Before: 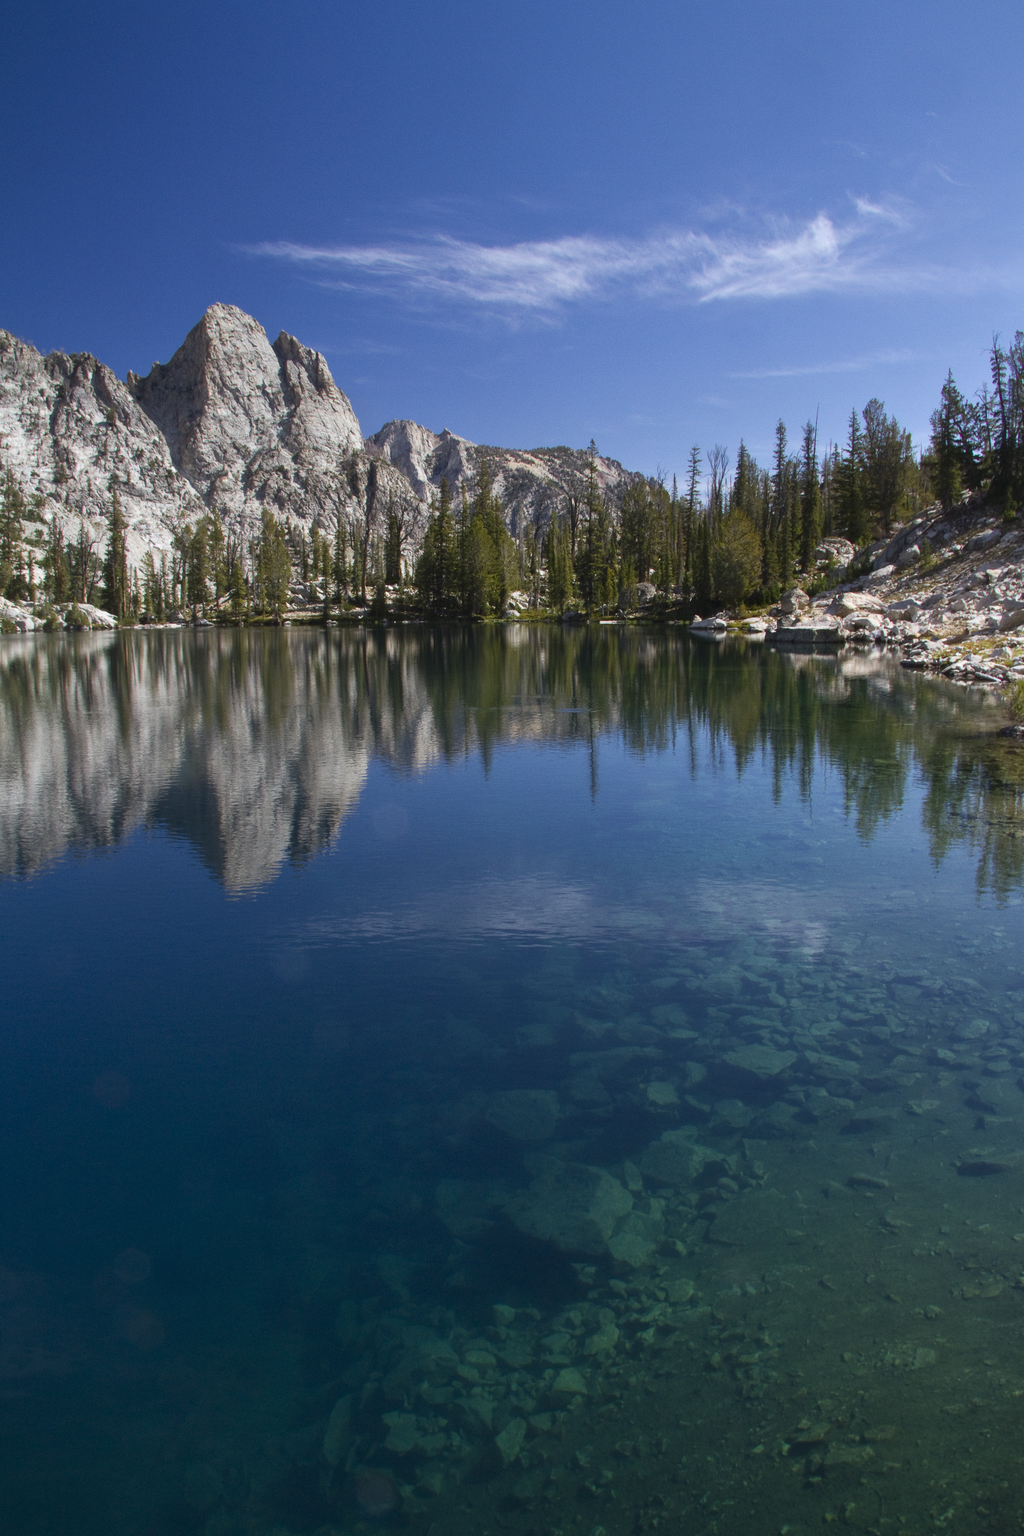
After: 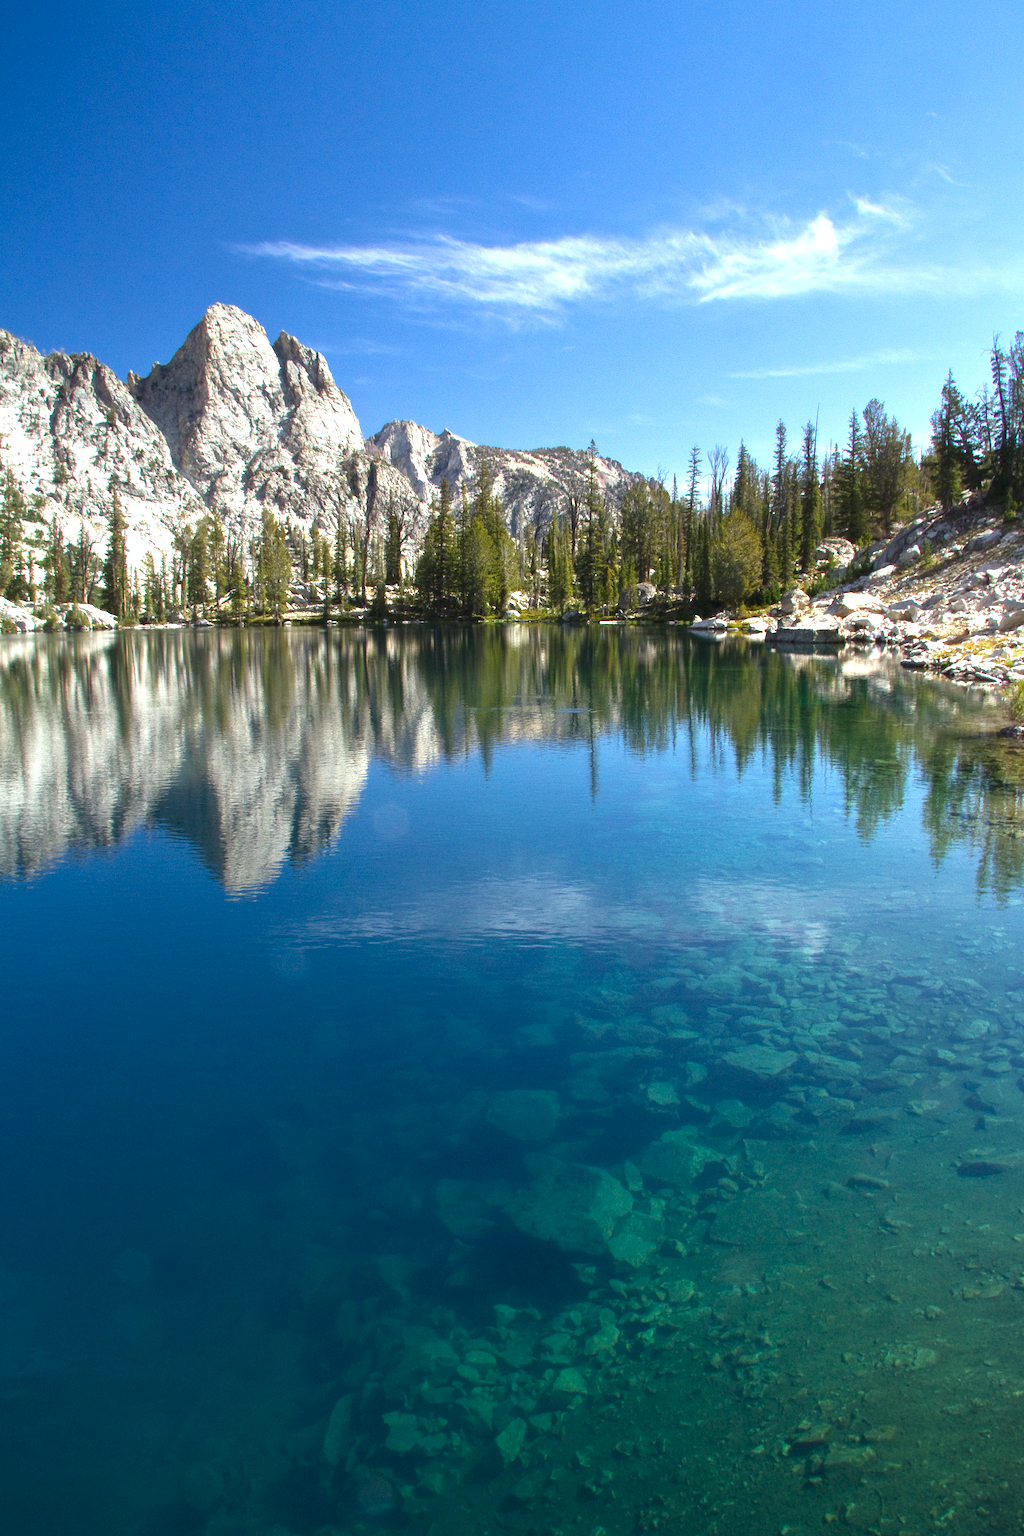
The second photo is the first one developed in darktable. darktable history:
exposure: exposure 1.143 EV, compensate exposure bias true, compensate highlight preservation false
color correction: highlights a* -4.78, highlights b* 5.05, saturation 0.965
